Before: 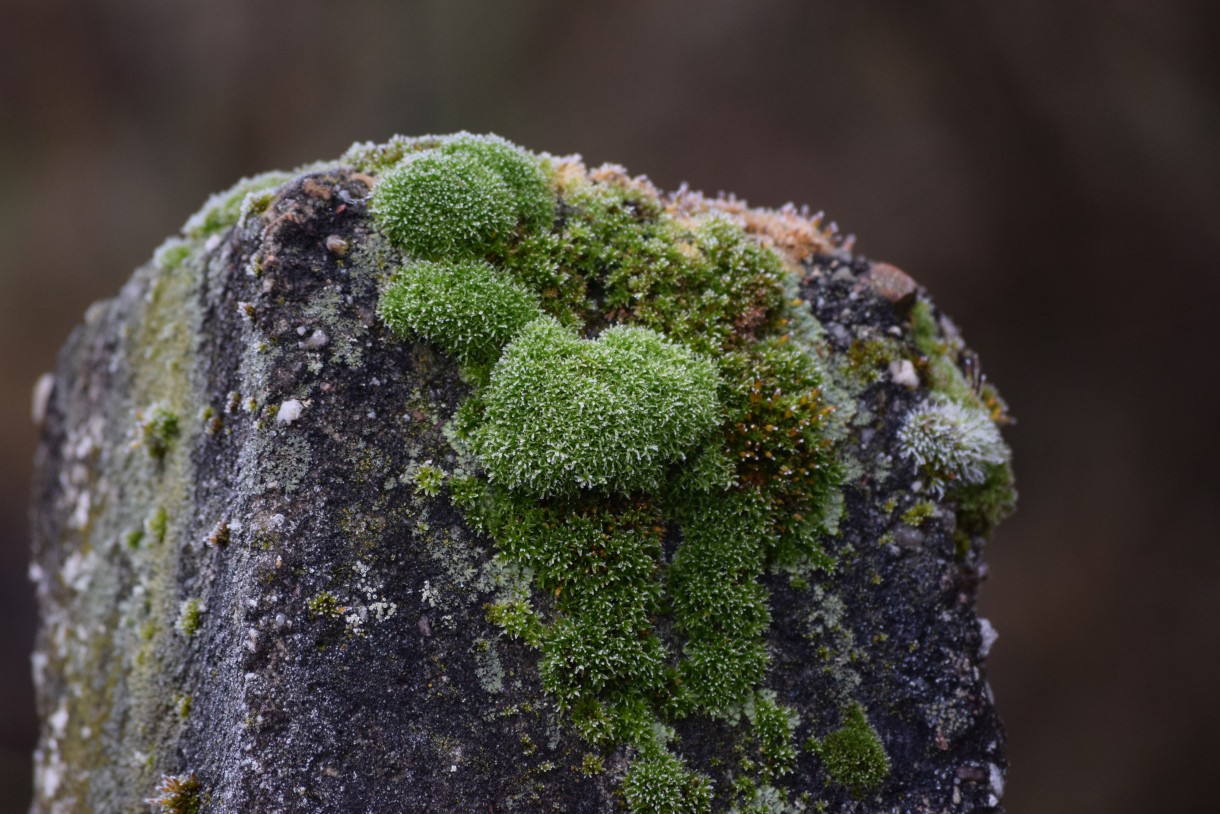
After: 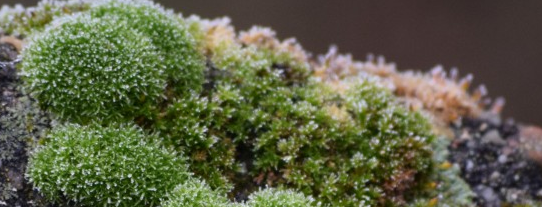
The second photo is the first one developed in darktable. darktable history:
crop: left 28.789%, top 16.856%, right 26.781%, bottom 57.694%
